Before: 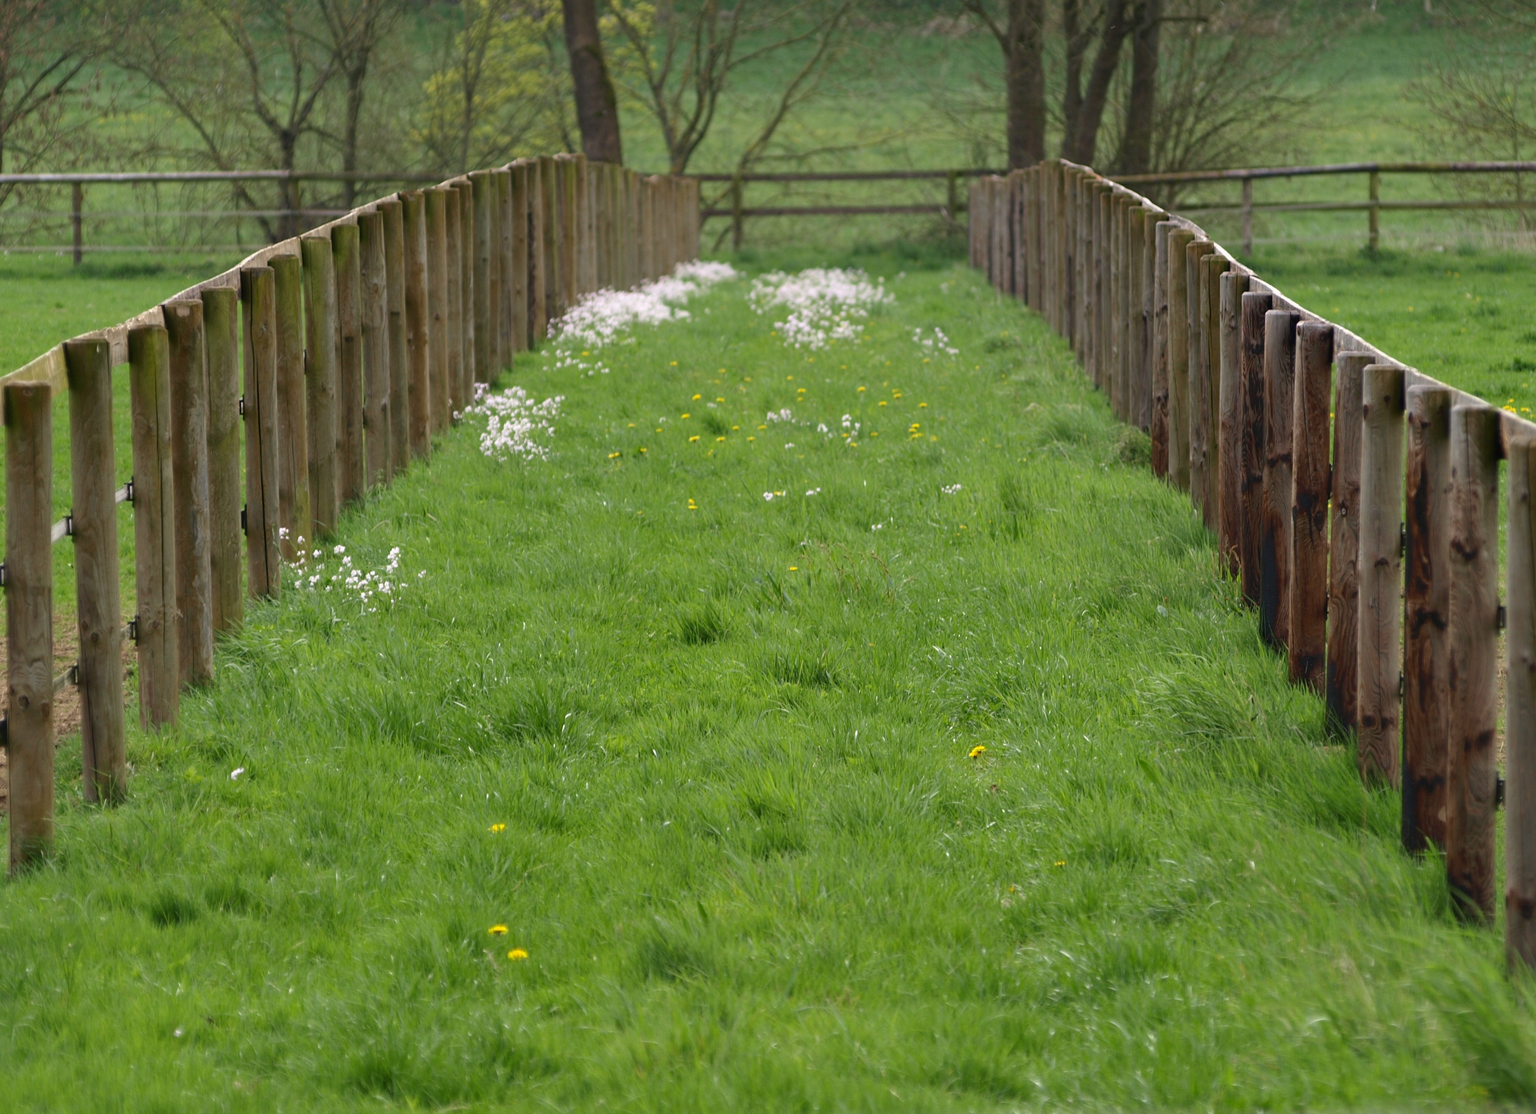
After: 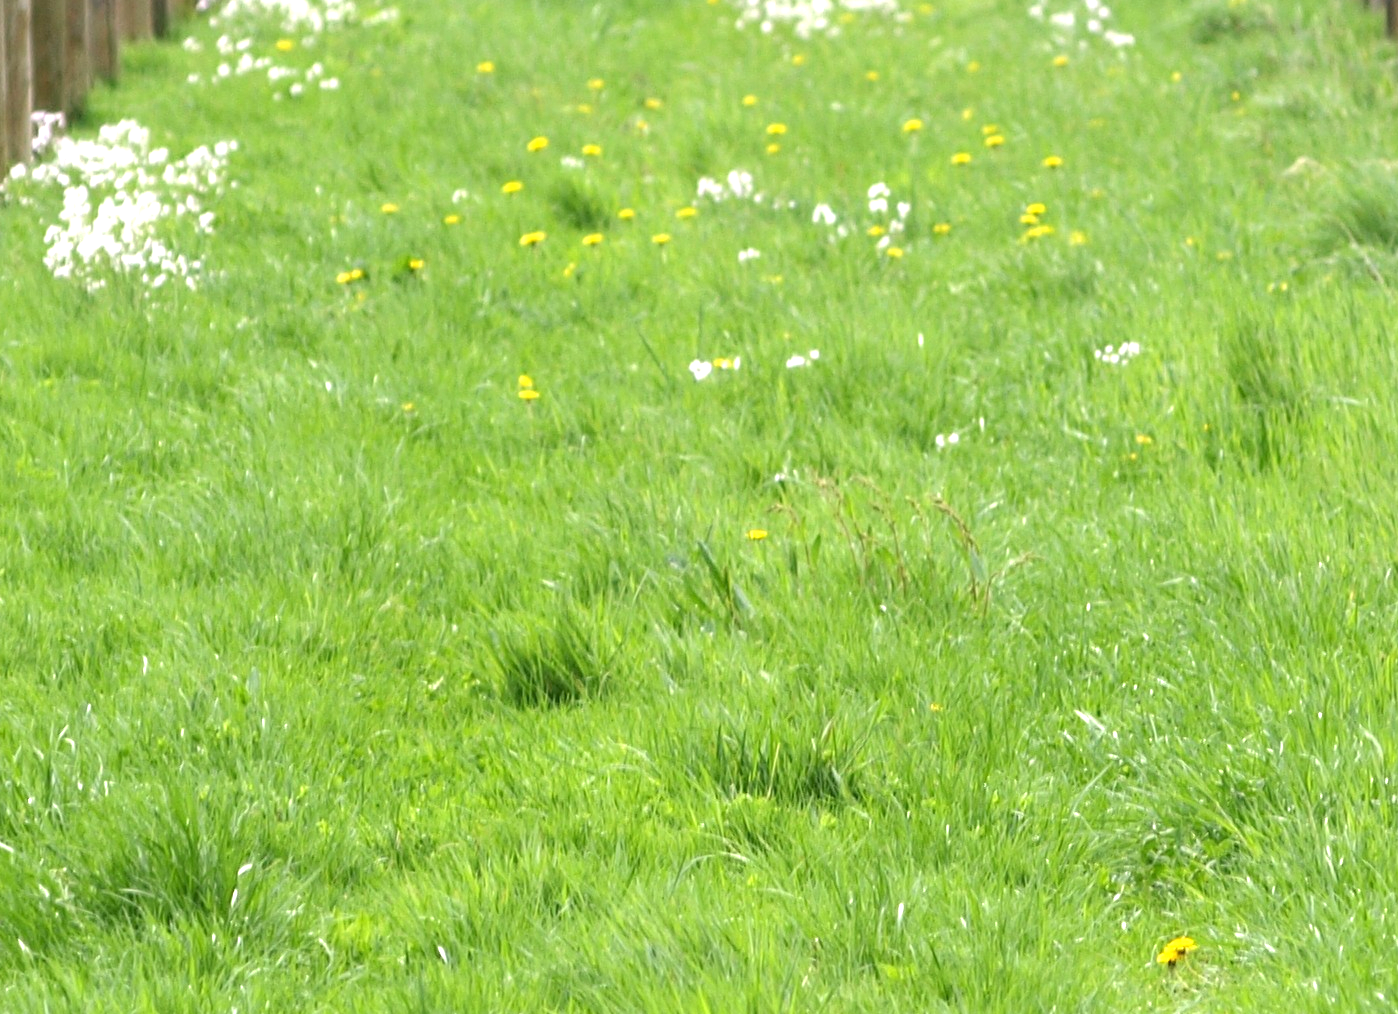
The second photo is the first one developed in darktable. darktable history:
exposure: black level correction 0, exposure 1.1 EV, compensate exposure bias true, compensate highlight preservation false
crop: left 30%, top 30%, right 30%, bottom 30%
